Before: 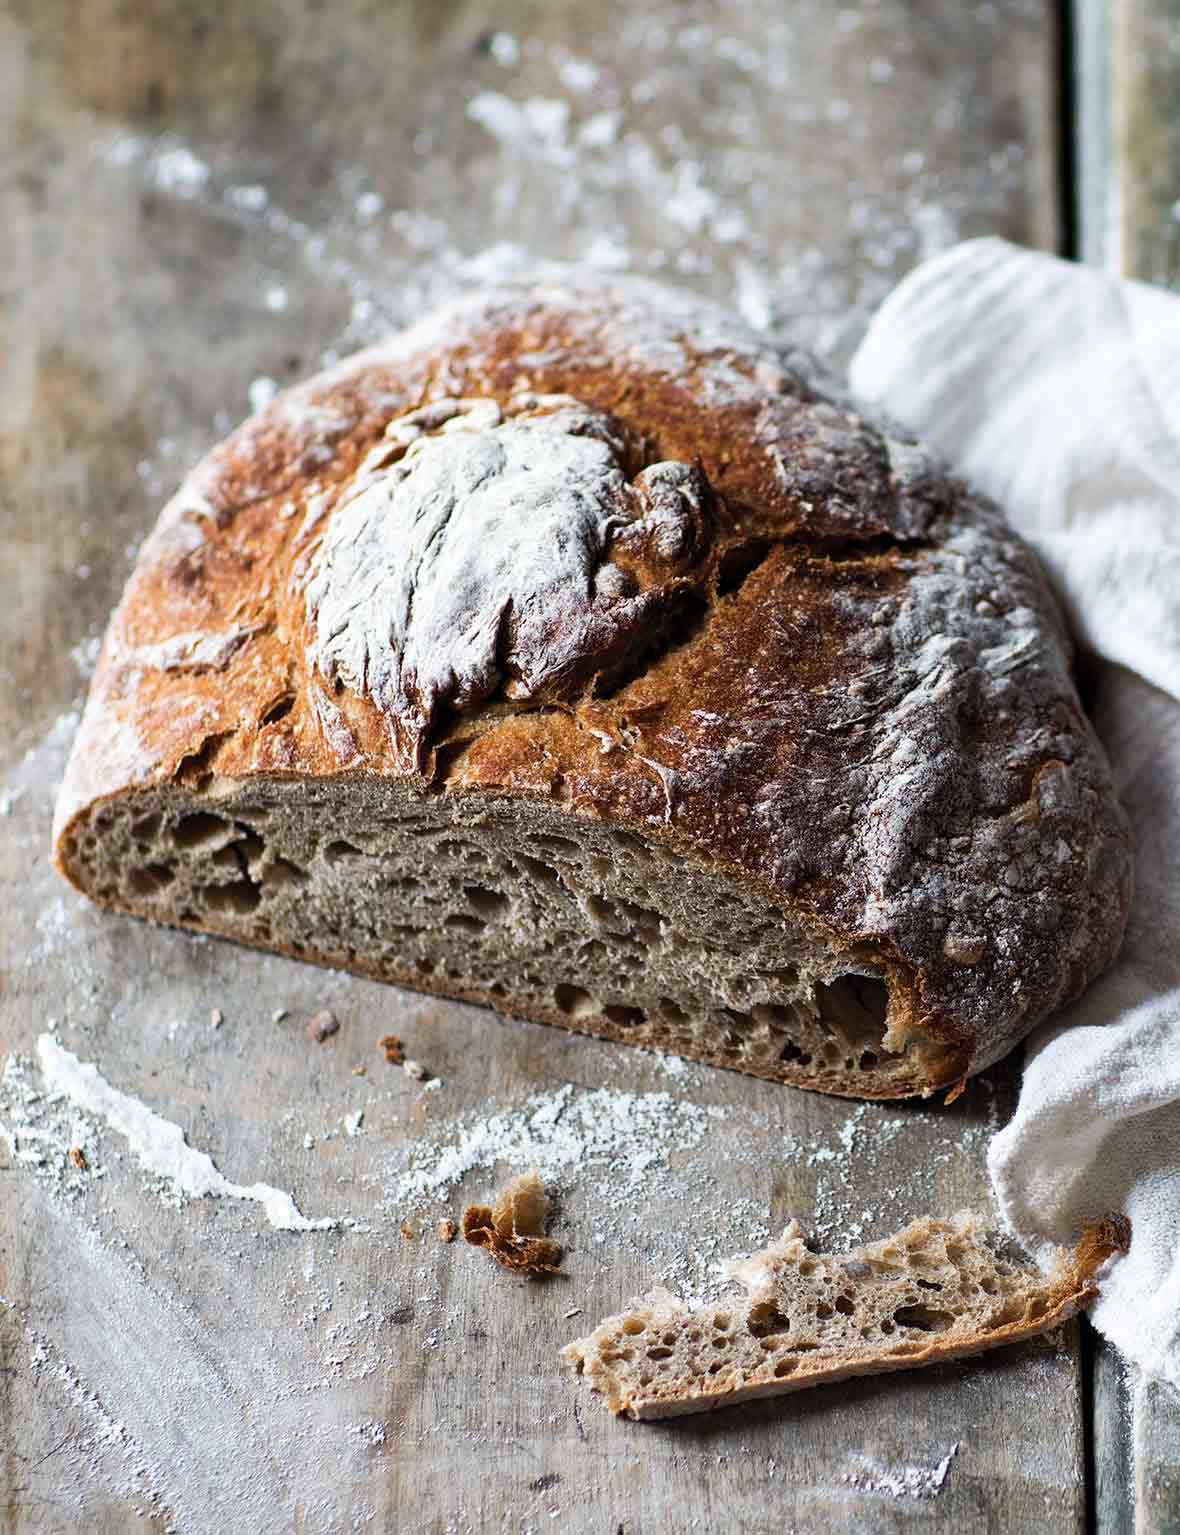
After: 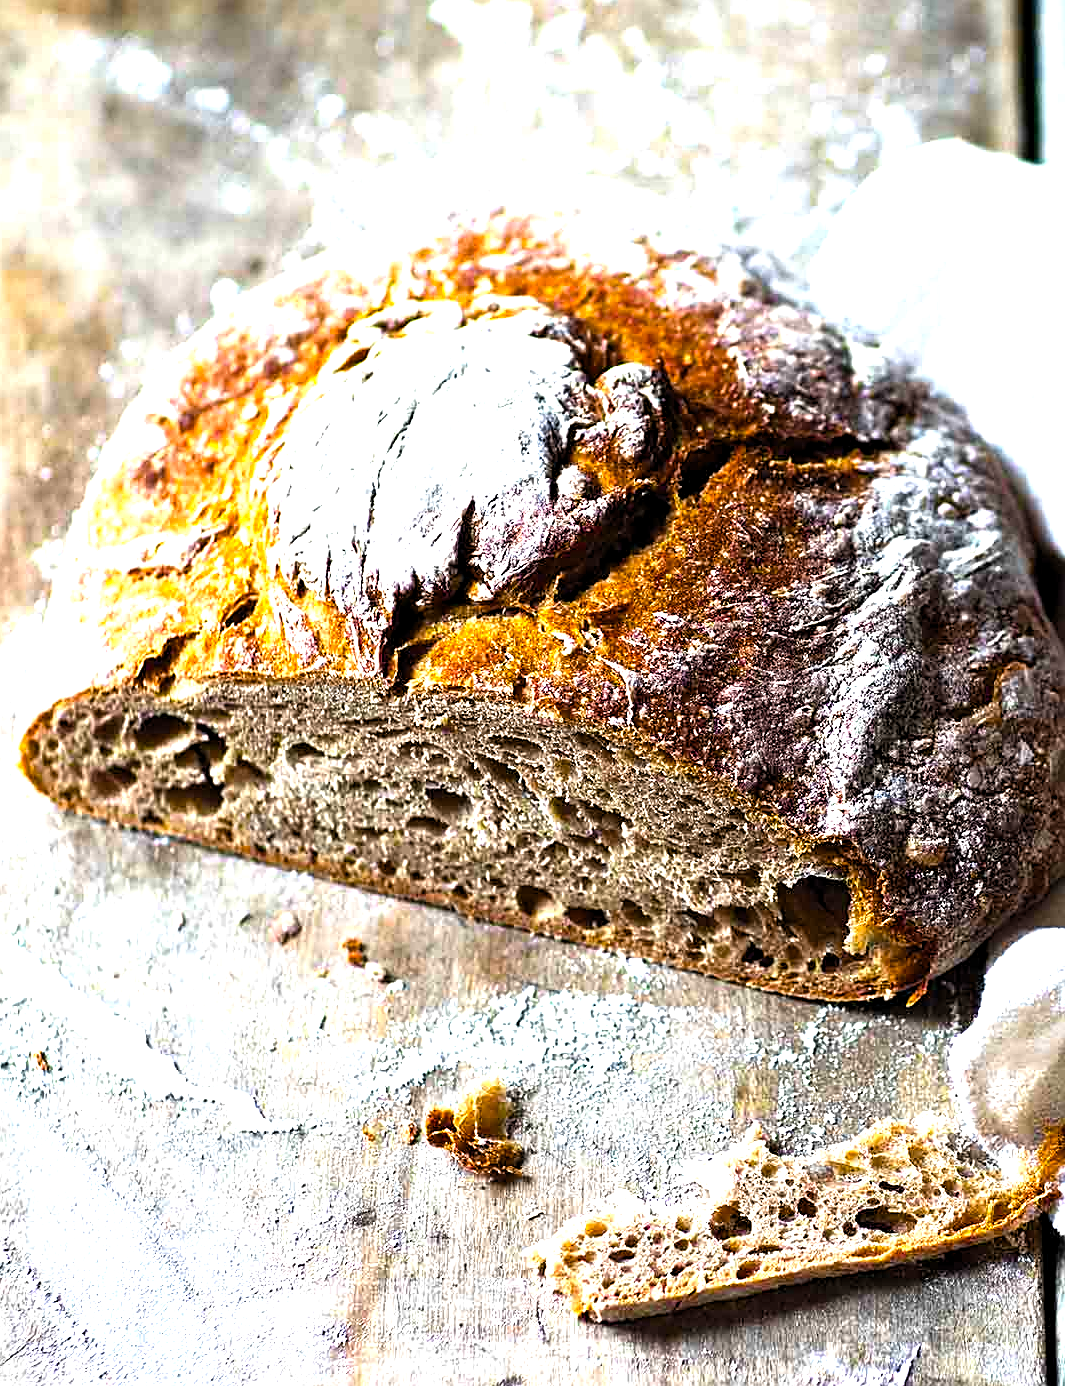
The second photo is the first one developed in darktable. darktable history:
sharpen: on, module defaults
levels: levels [0.012, 0.367, 0.697]
crop: left 3.305%, top 6.436%, right 6.389%, bottom 3.258%
color balance rgb: linear chroma grading › global chroma 15%, perceptual saturation grading › global saturation 30%
